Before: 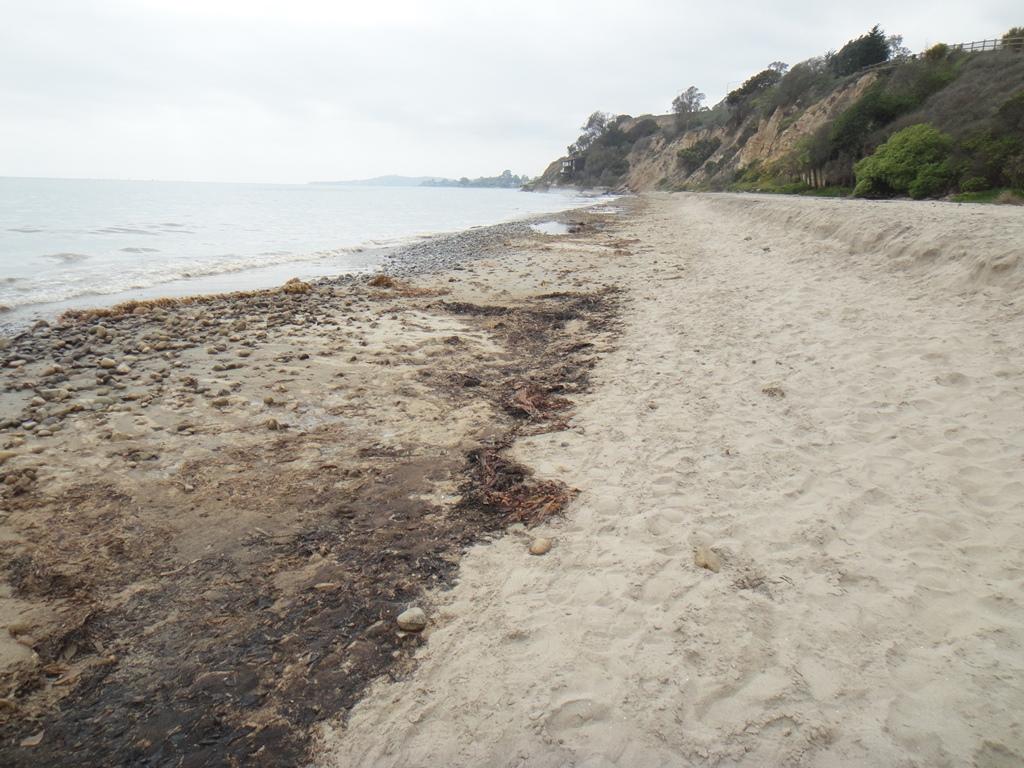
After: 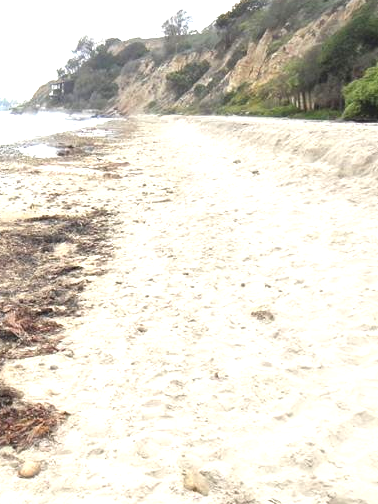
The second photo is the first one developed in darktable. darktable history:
crop and rotate: left 49.936%, top 10.094%, right 13.136%, bottom 24.256%
local contrast: mode bilateral grid, contrast 20, coarseness 50, detail 120%, midtone range 0.2
exposure: exposure 1.089 EV, compensate highlight preservation false
